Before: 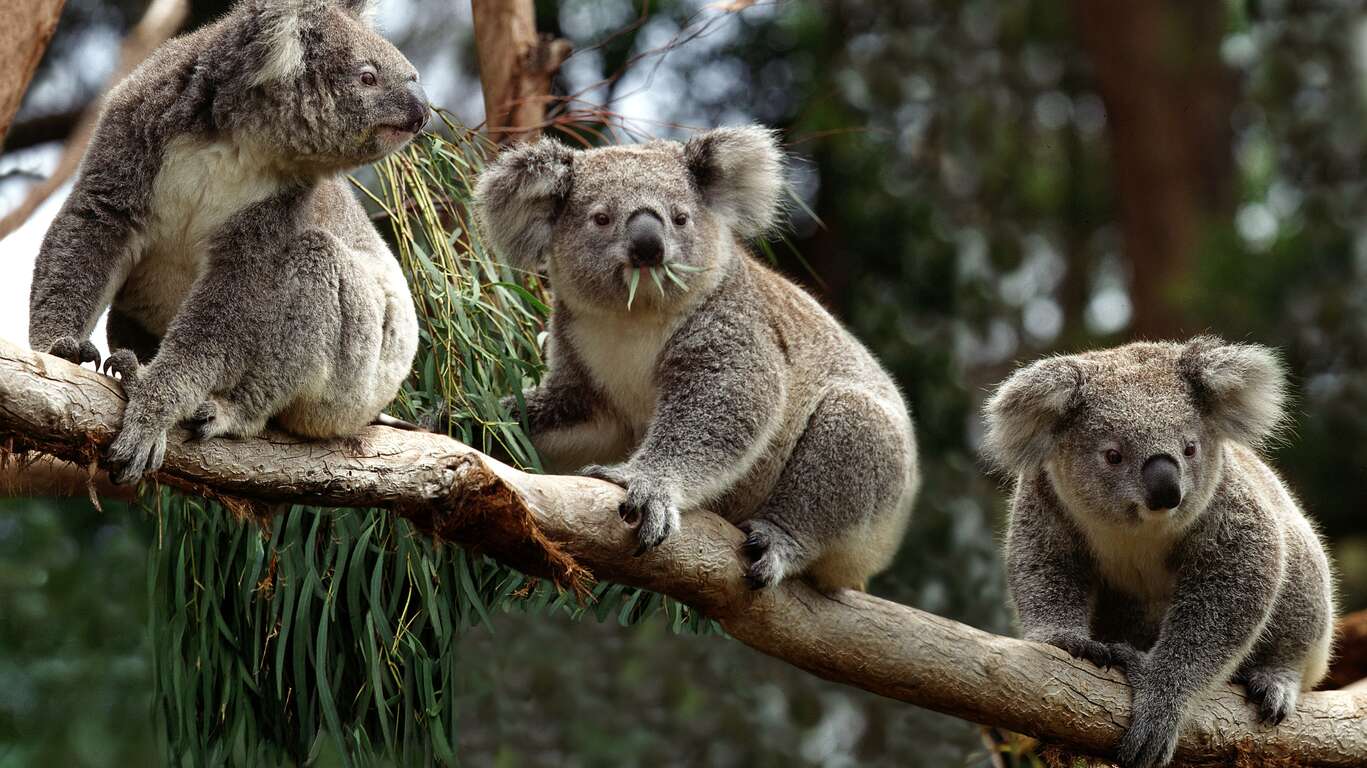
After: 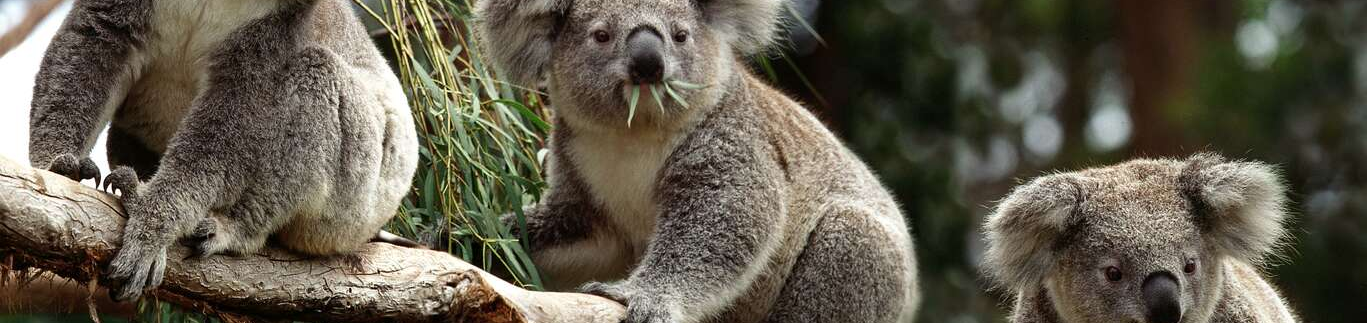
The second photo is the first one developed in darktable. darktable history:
crop and rotate: top 23.925%, bottom 34.013%
